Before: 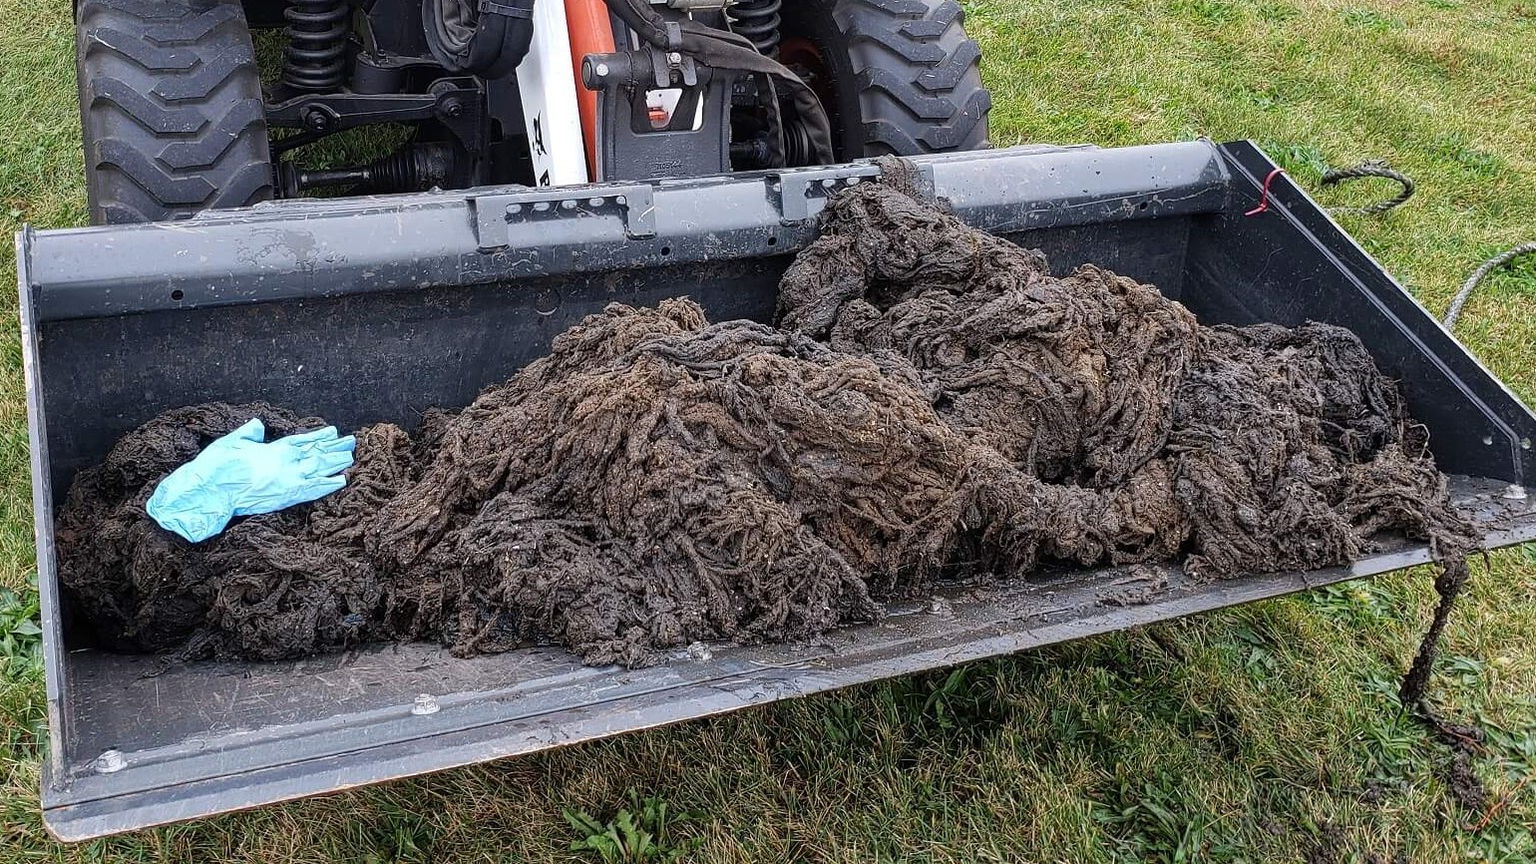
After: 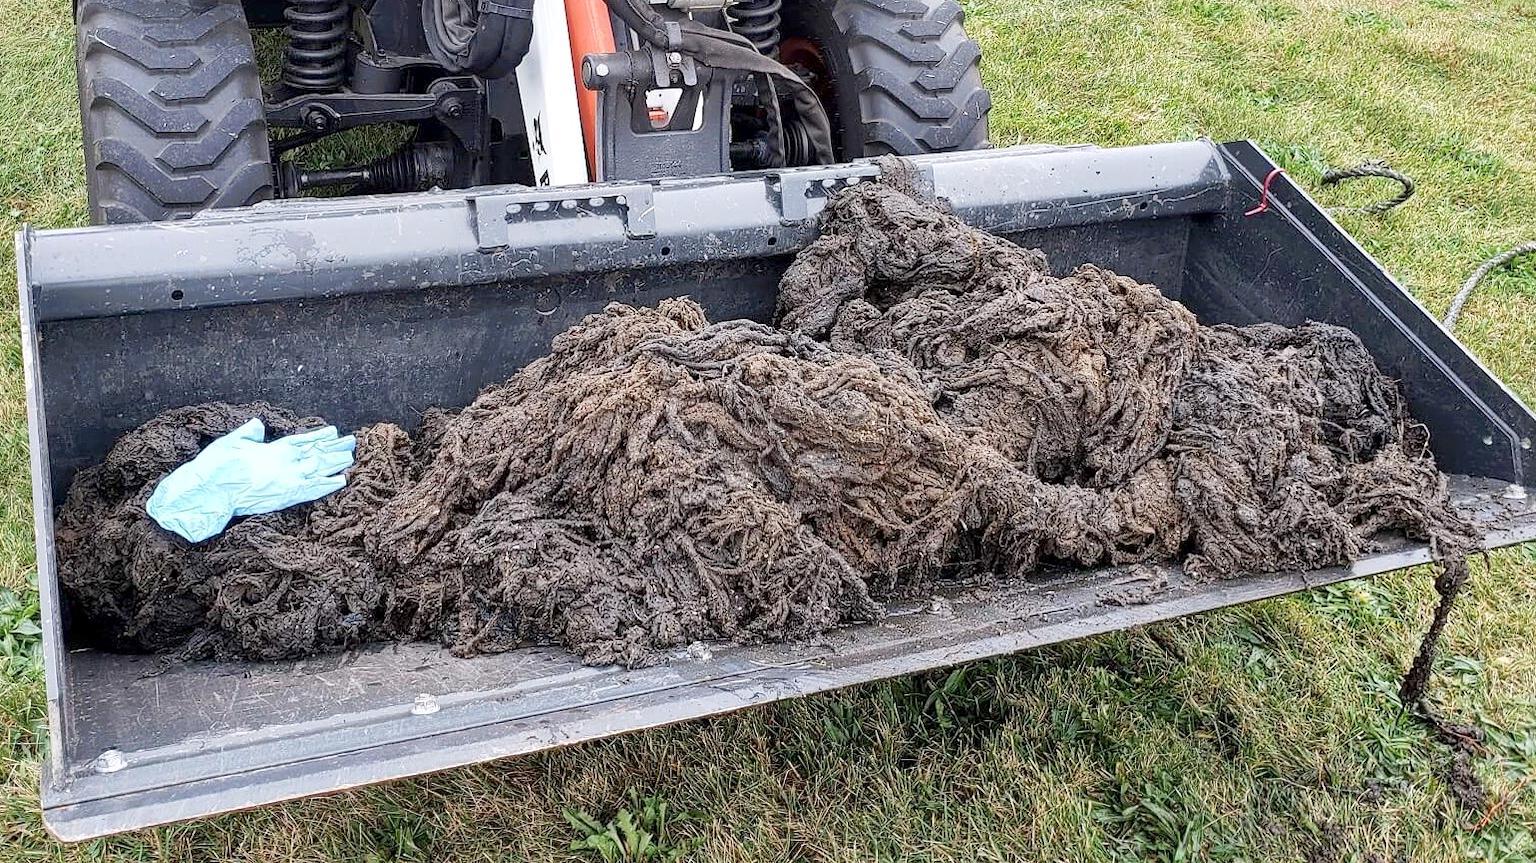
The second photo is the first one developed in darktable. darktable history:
local contrast: mode bilateral grid, contrast 20, coarseness 50, detail 132%, midtone range 0.2
tone curve: curves: ch0 [(0, 0) (0.003, 0.013) (0.011, 0.017) (0.025, 0.035) (0.044, 0.093) (0.069, 0.146) (0.1, 0.179) (0.136, 0.243) (0.177, 0.294) (0.224, 0.332) (0.277, 0.412) (0.335, 0.454) (0.399, 0.531) (0.468, 0.611) (0.543, 0.669) (0.623, 0.738) (0.709, 0.823) (0.801, 0.881) (0.898, 0.951) (1, 1)], preserve colors none
